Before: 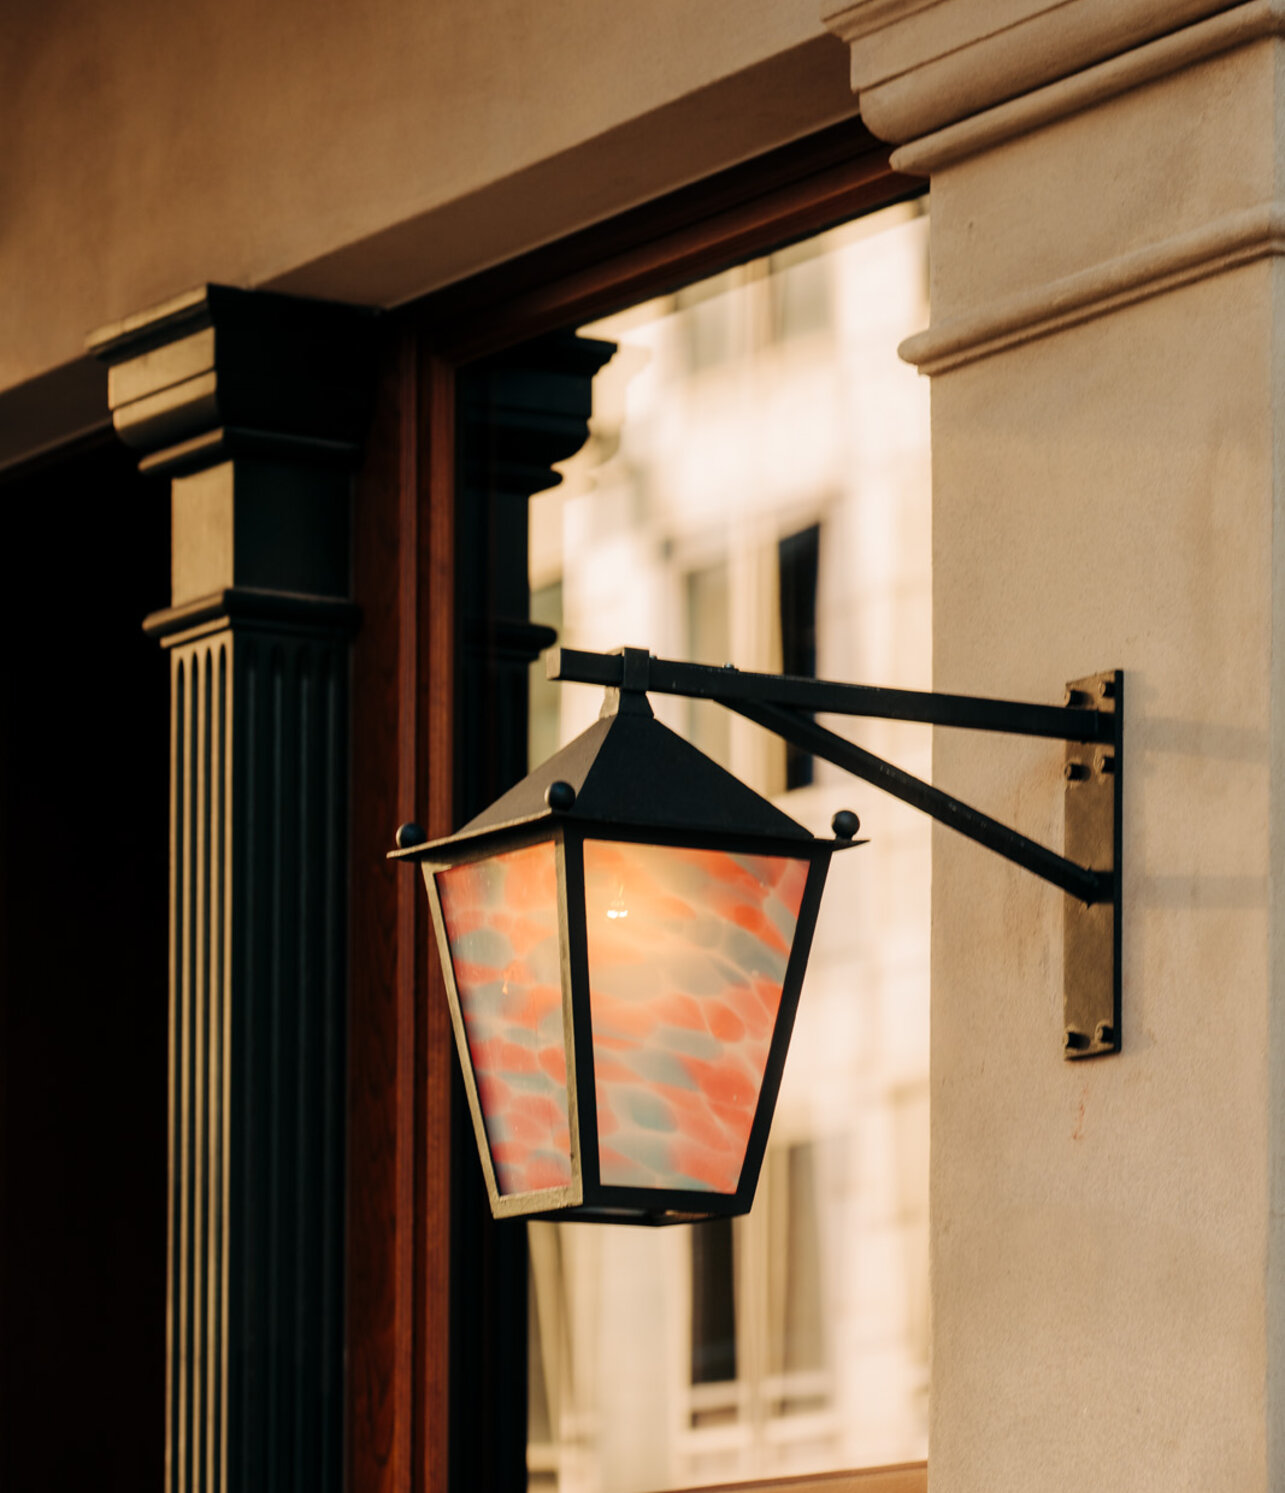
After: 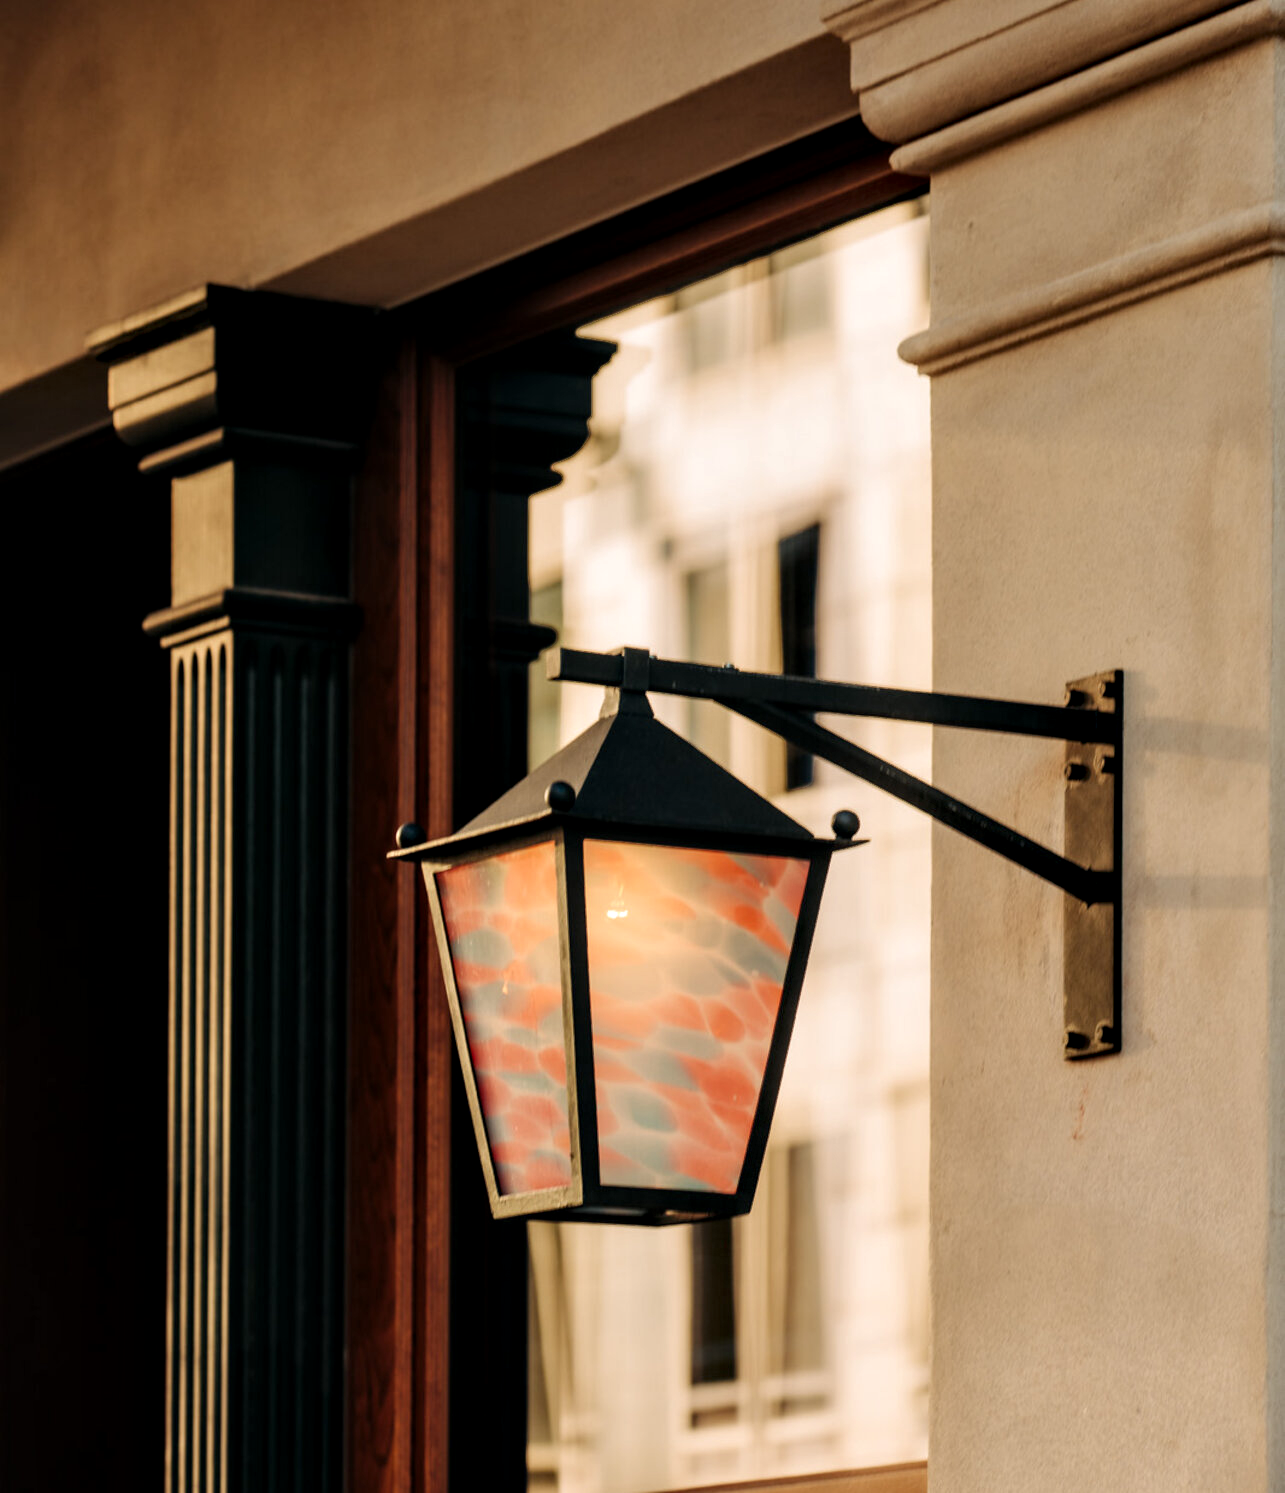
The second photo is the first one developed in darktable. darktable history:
contrast equalizer: y [[0.531, 0.548, 0.559, 0.557, 0.544, 0.527], [0.5 ×6], [0.5 ×6], [0 ×6], [0 ×6]]
